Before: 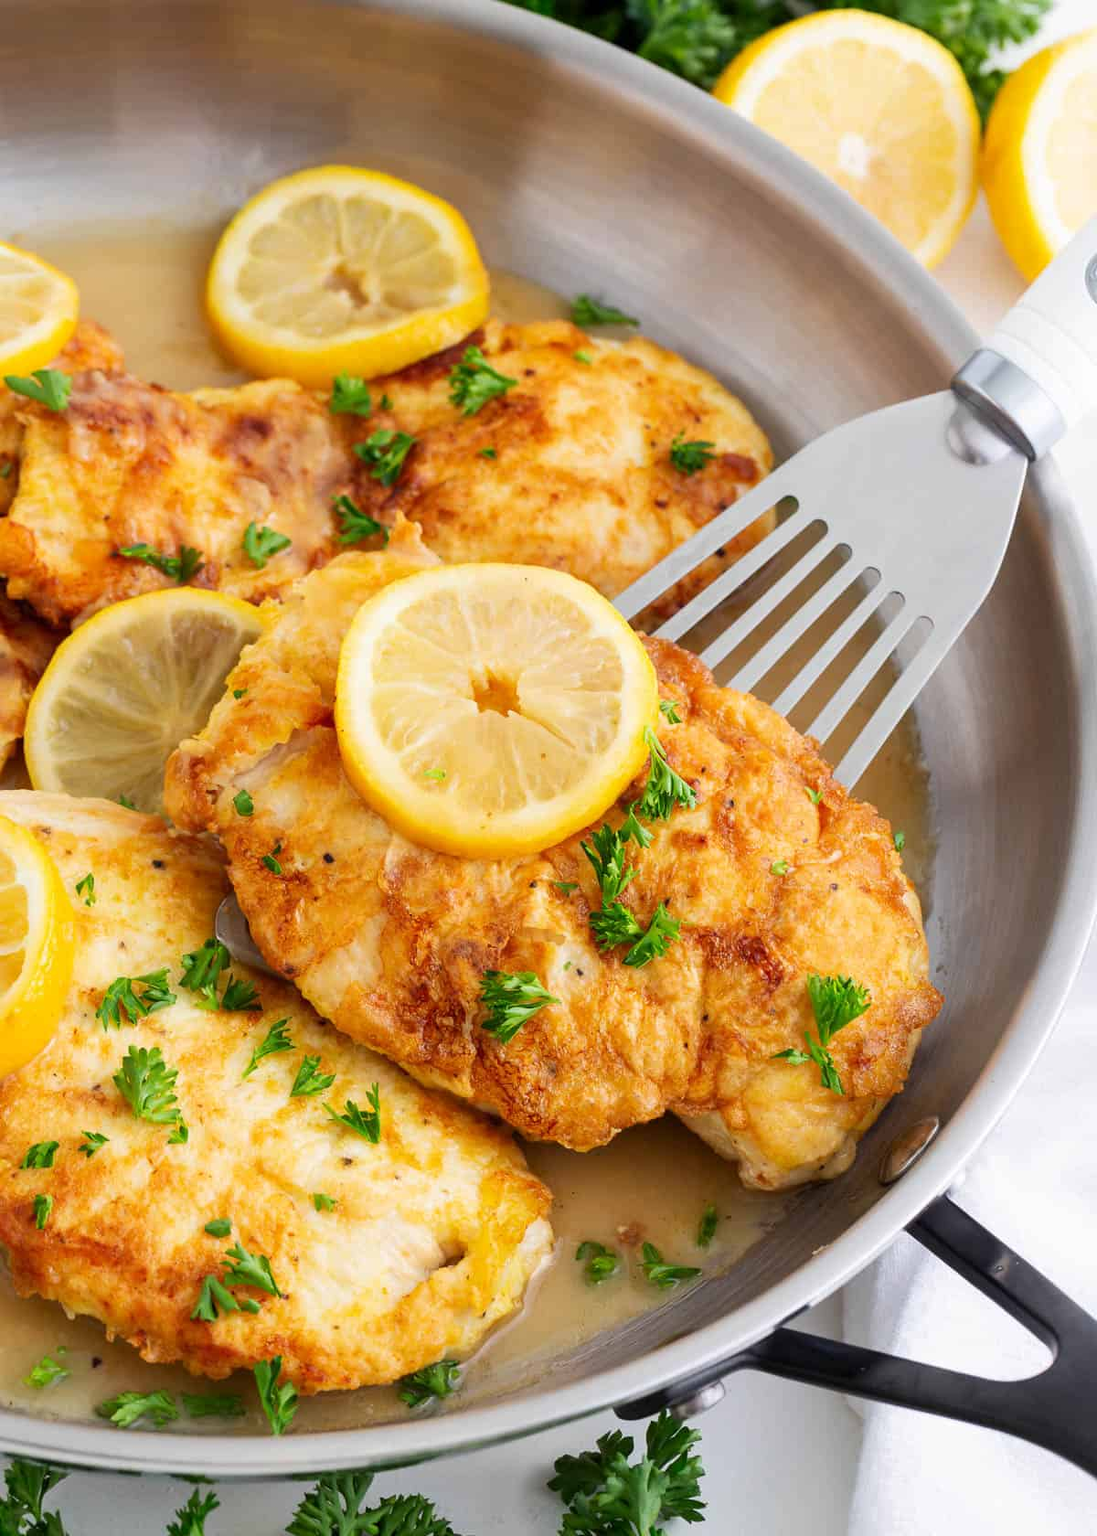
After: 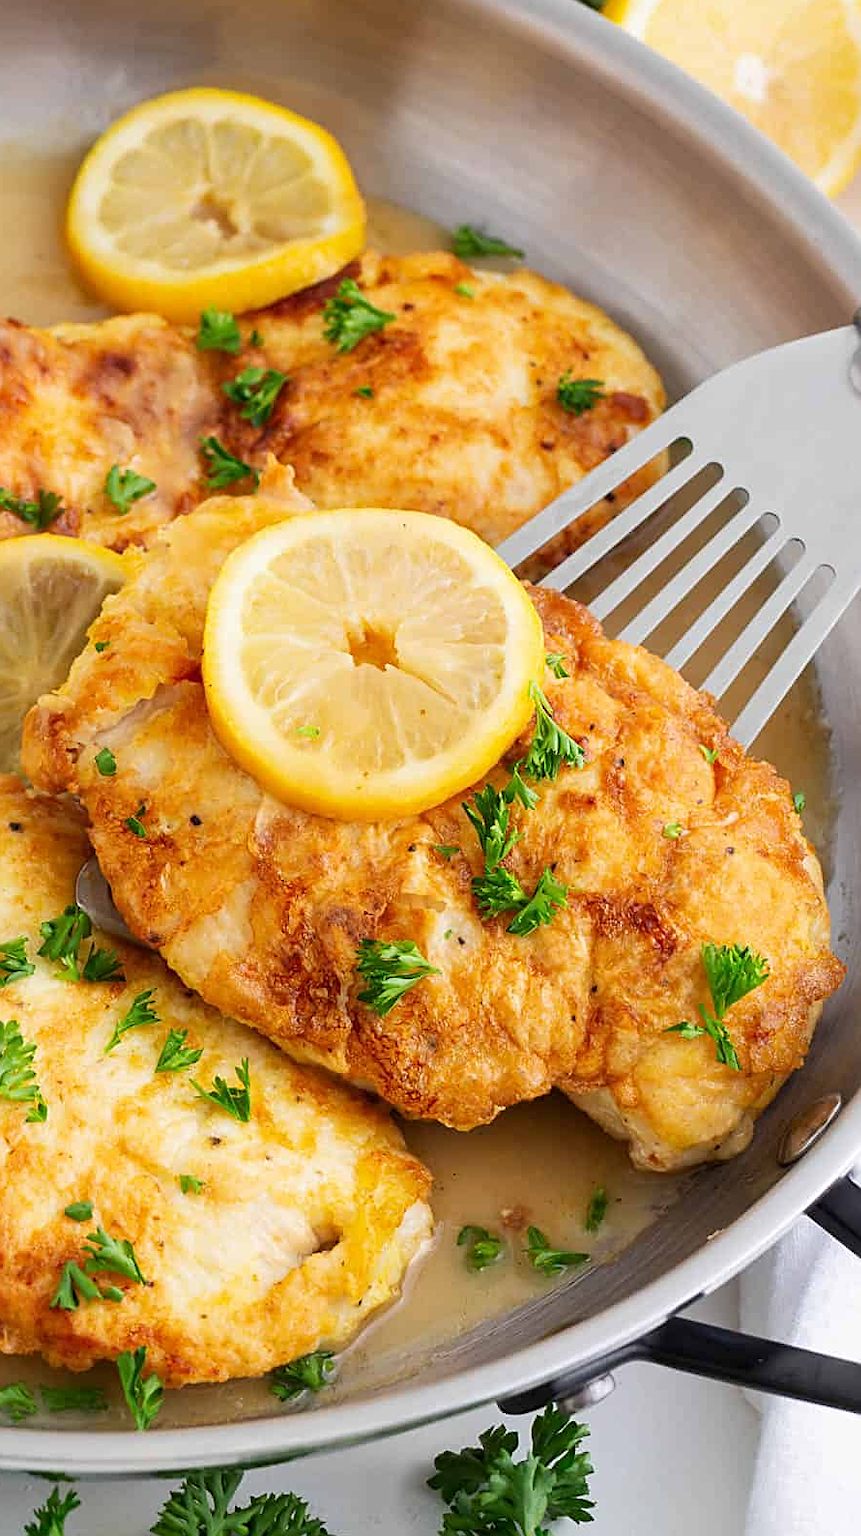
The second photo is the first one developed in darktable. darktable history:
crop and rotate: left 13.114%, top 5.378%, right 12.599%
sharpen: on, module defaults
